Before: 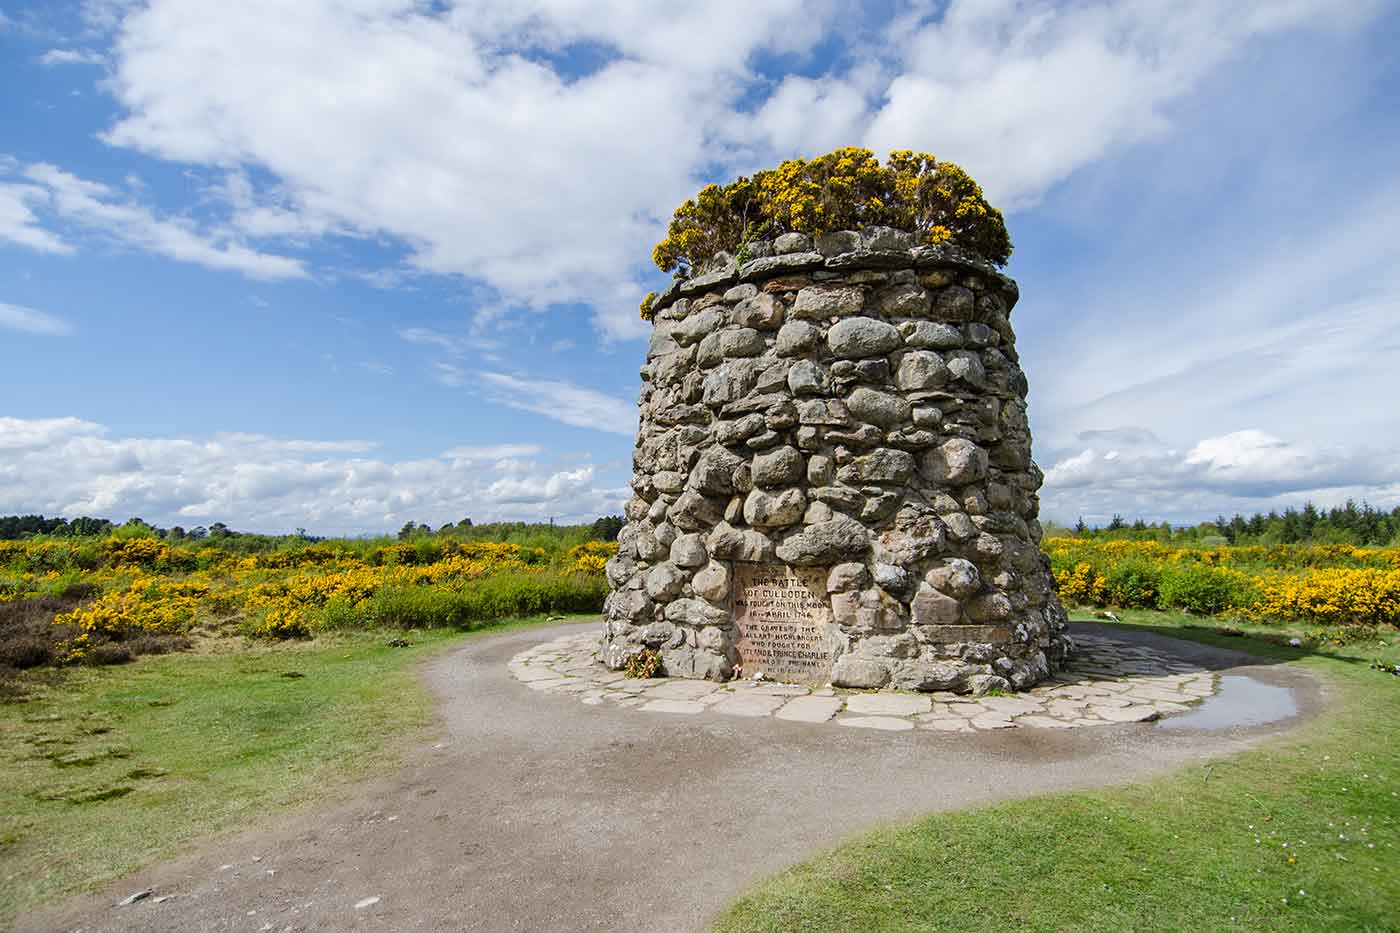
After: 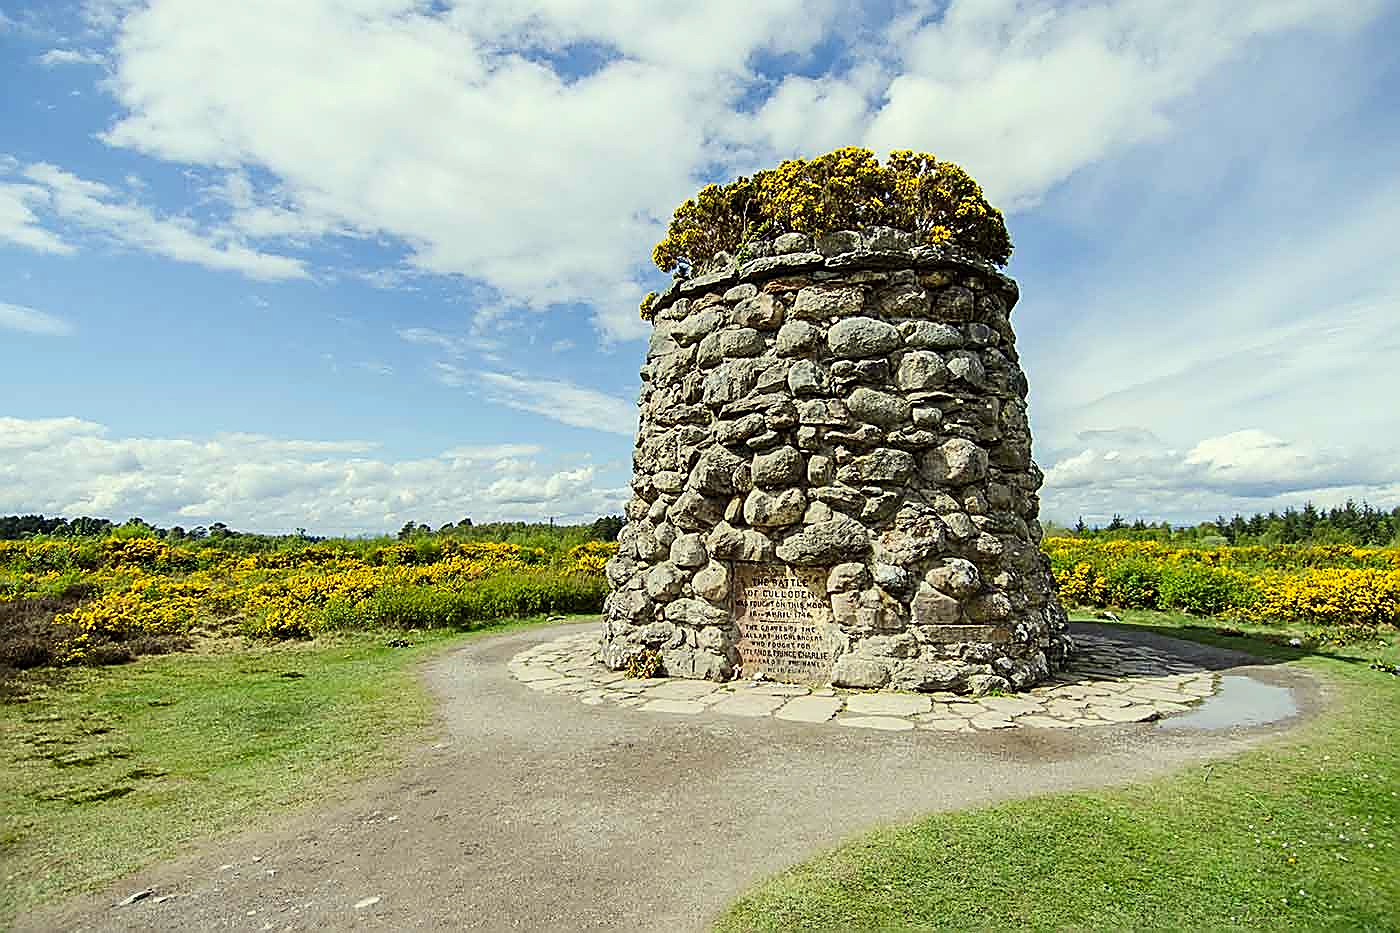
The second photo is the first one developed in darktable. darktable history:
contrast brightness saturation: contrast 0.147, brightness 0.053
sharpen: radius 1.738, amount 1.307
color correction: highlights a* -5.76, highlights b* 11.26
